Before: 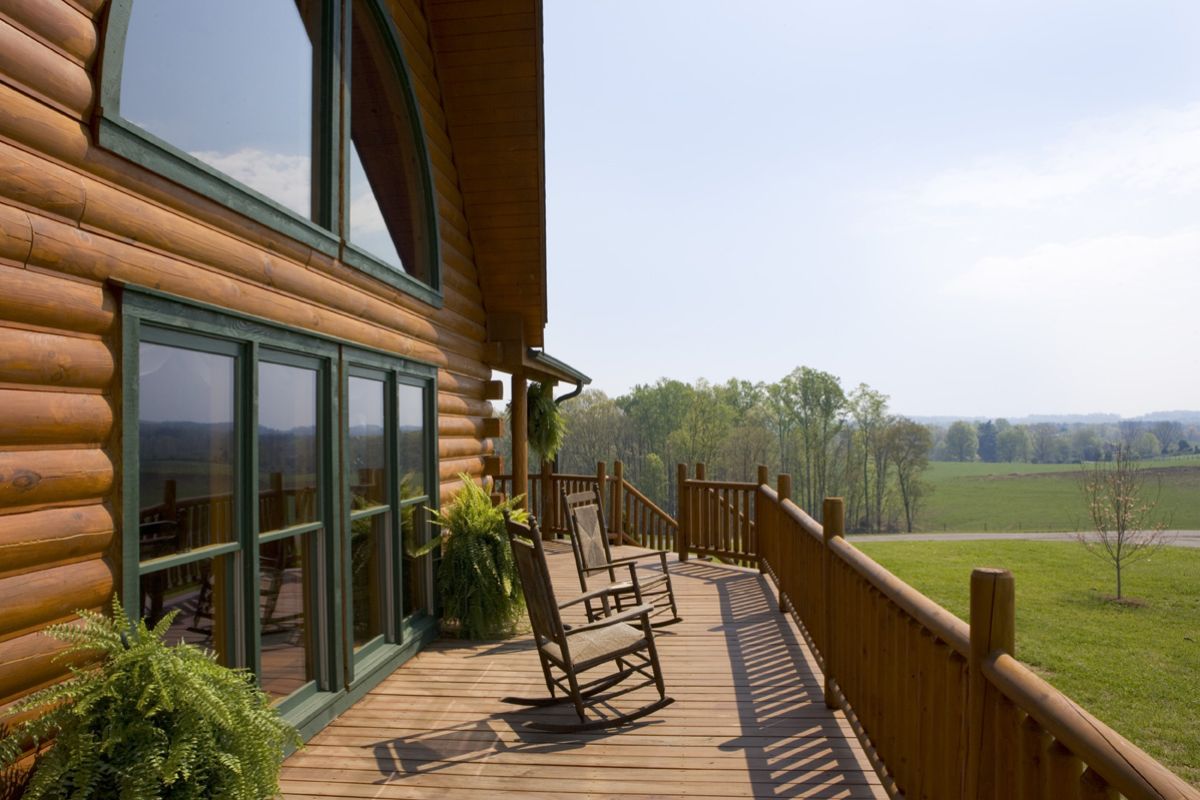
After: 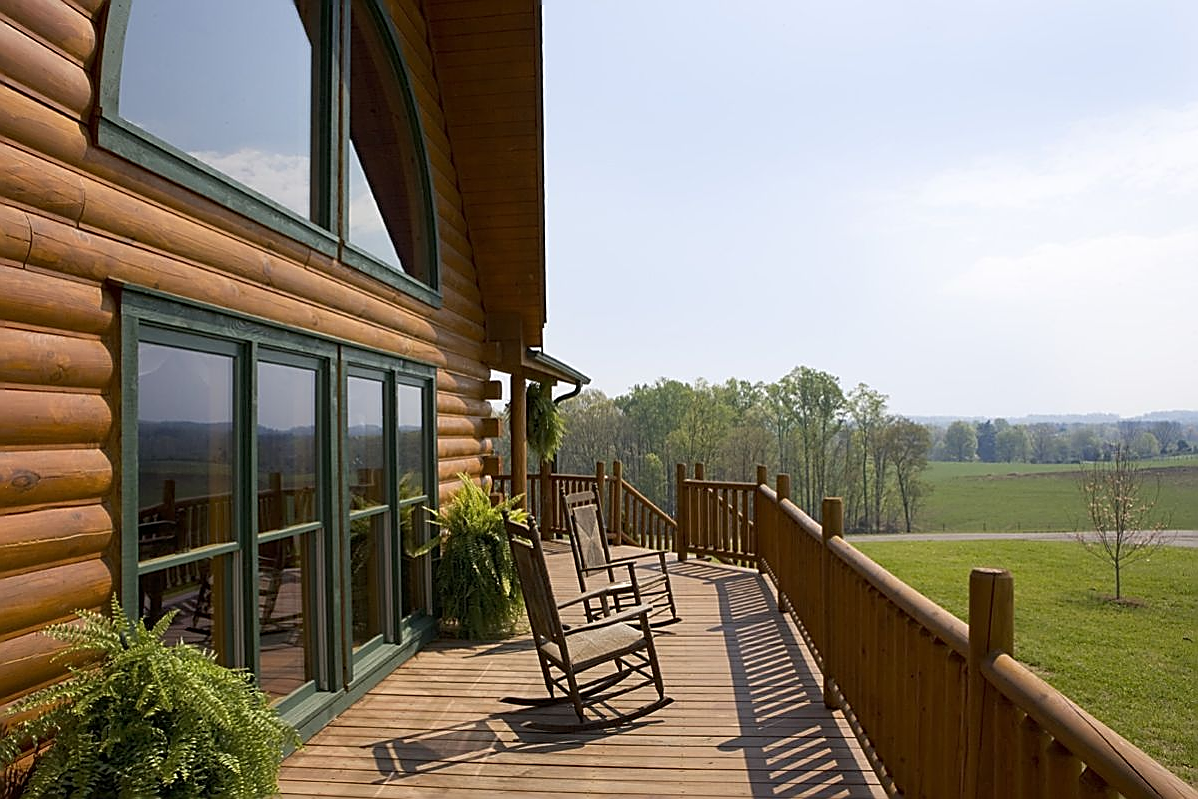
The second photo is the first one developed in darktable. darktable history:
sharpen: radius 1.662, amount 1.28
crop and rotate: left 0.133%, bottom 0.002%
